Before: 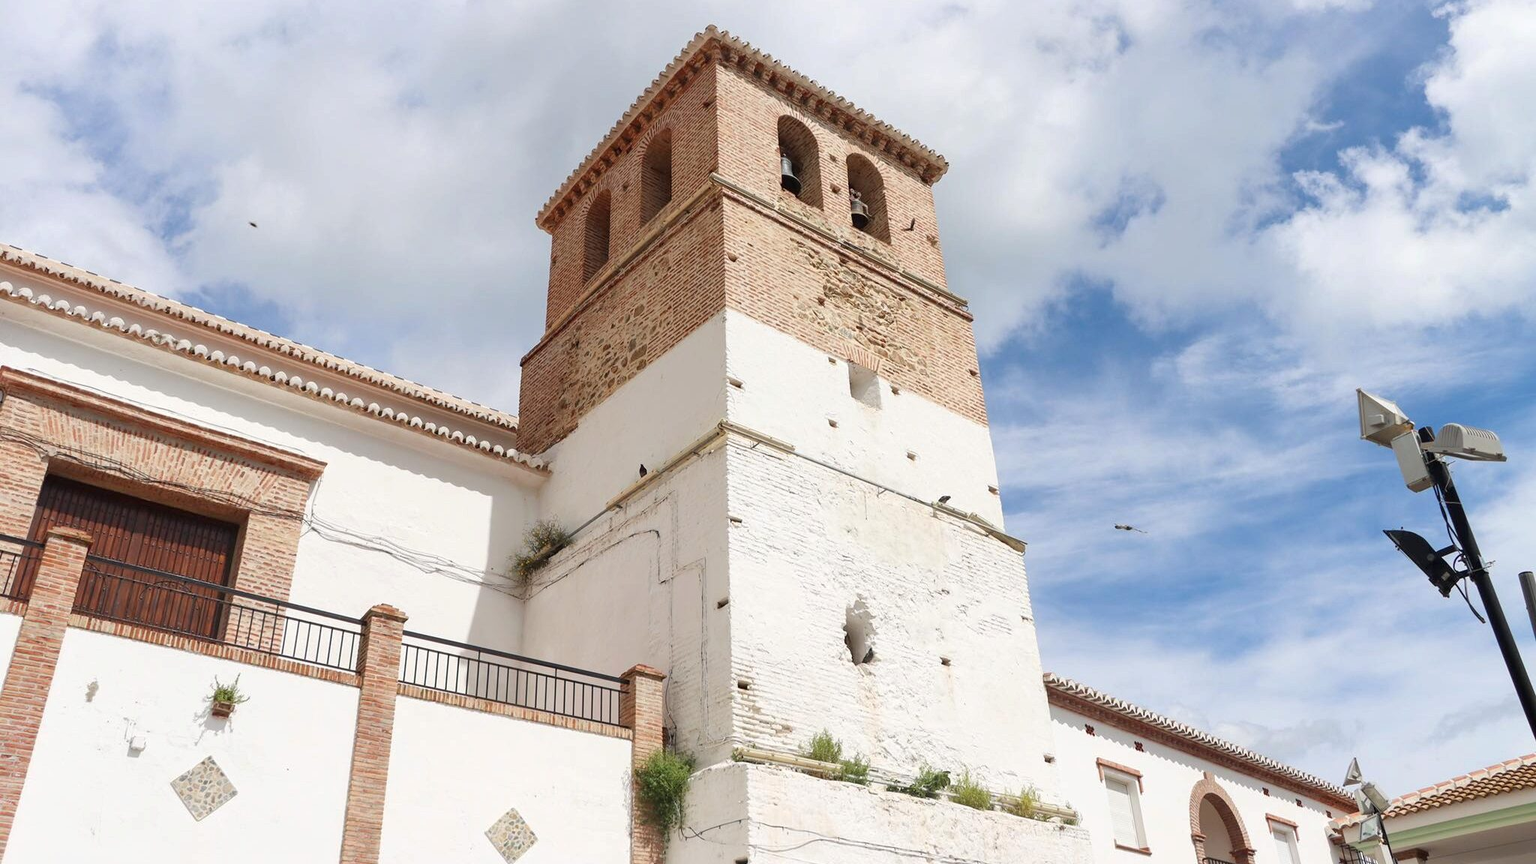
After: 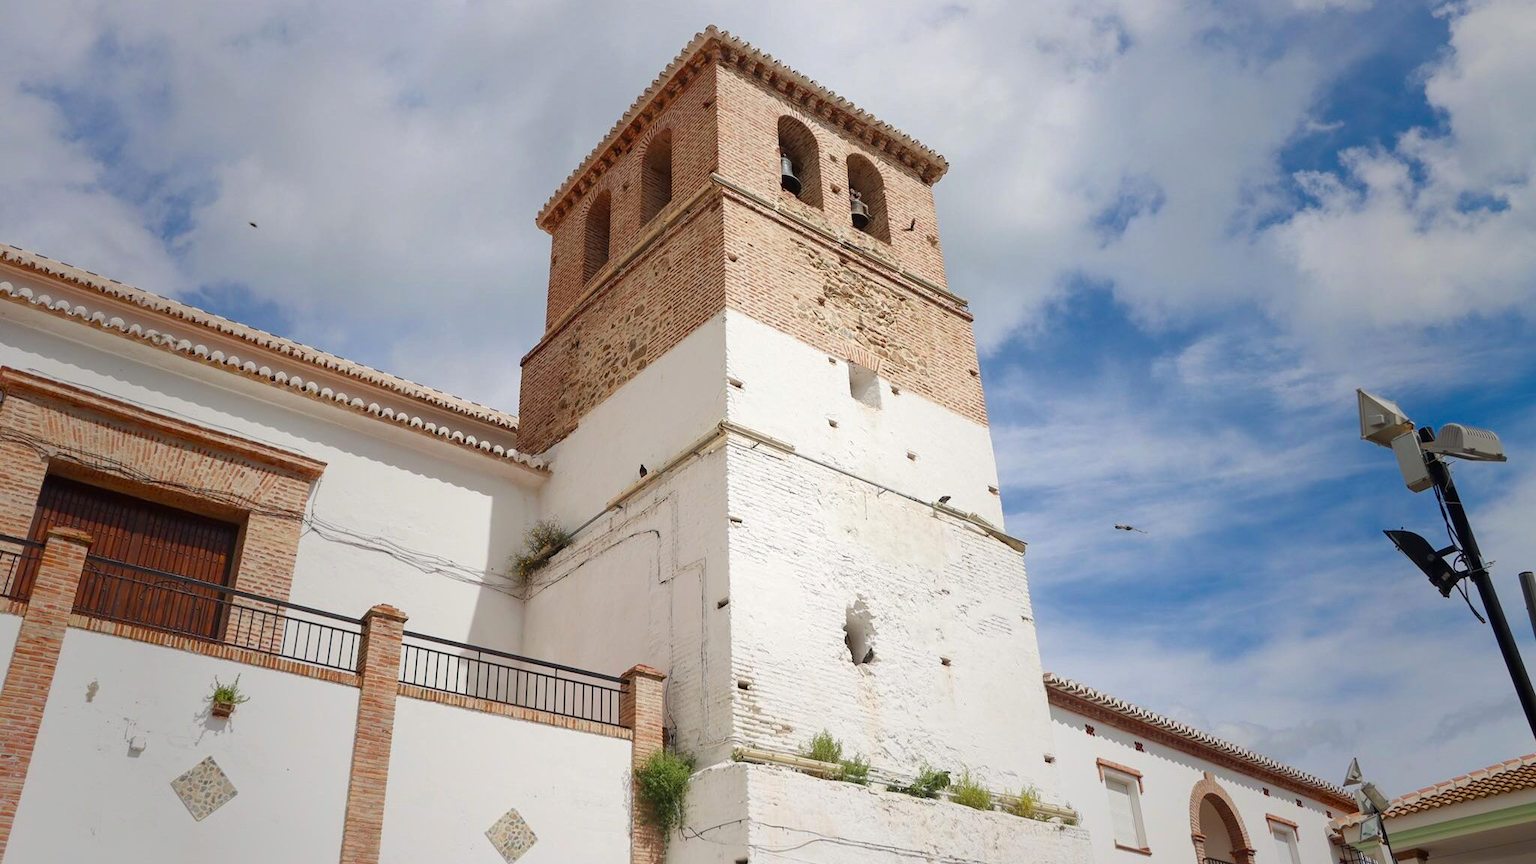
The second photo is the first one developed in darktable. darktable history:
vignetting: fall-off start 16.65%, fall-off radius 100.32%, saturation 0.381, width/height ratio 0.716
